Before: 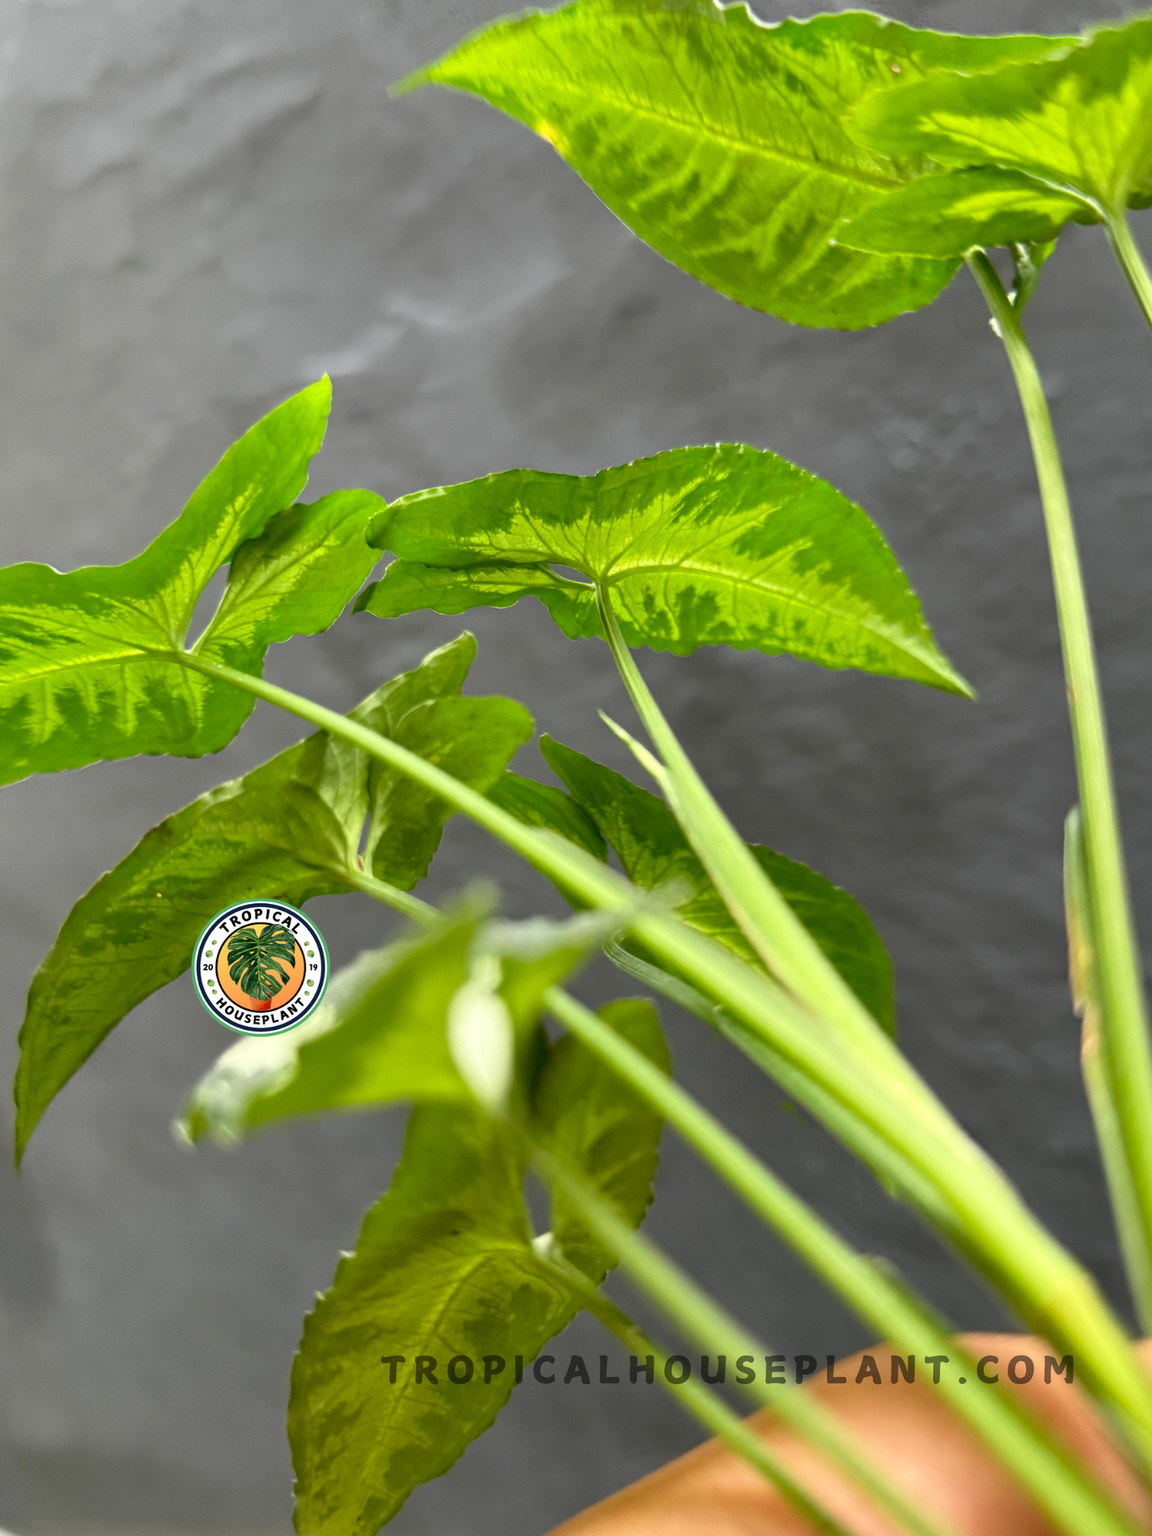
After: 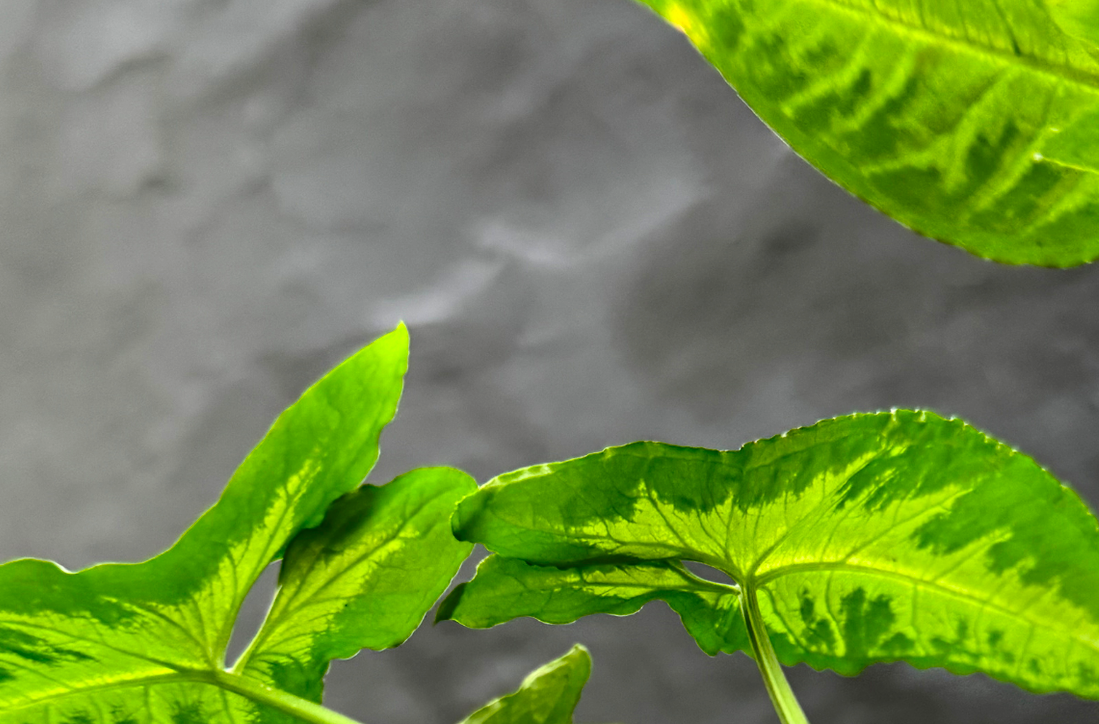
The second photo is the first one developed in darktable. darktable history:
crop: left 0.541%, top 7.649%, right 23.336%, bottom 54.746%
contrast brightness saturation: contrast 0.21, brightness -0.102, saturation 0.214
